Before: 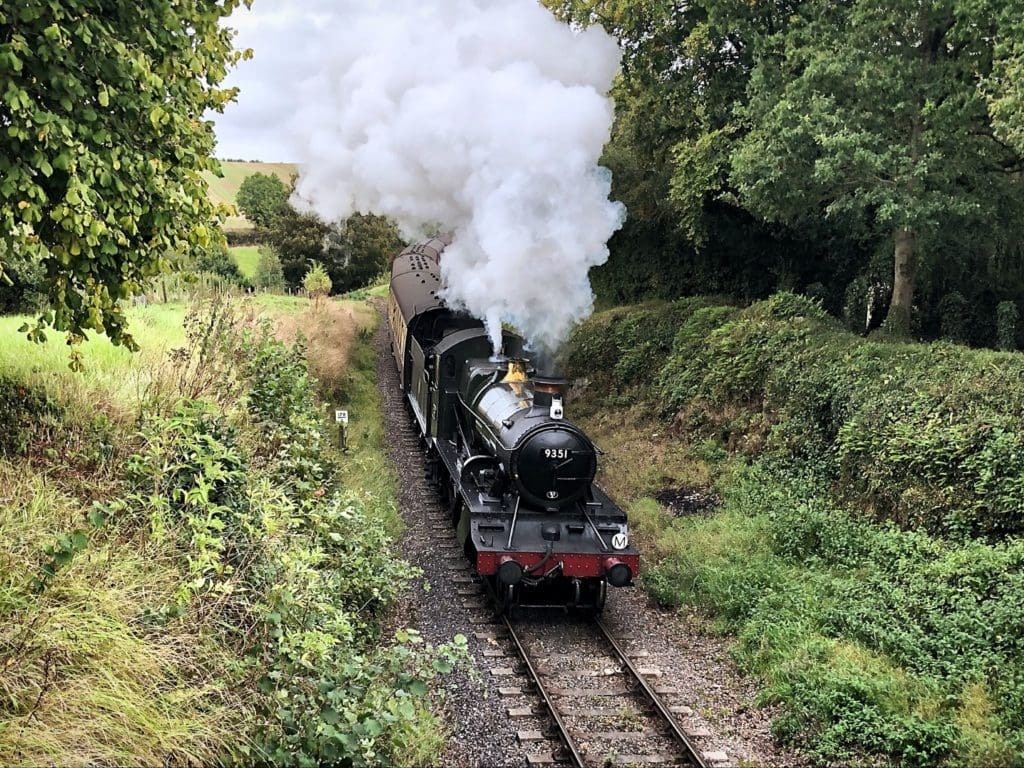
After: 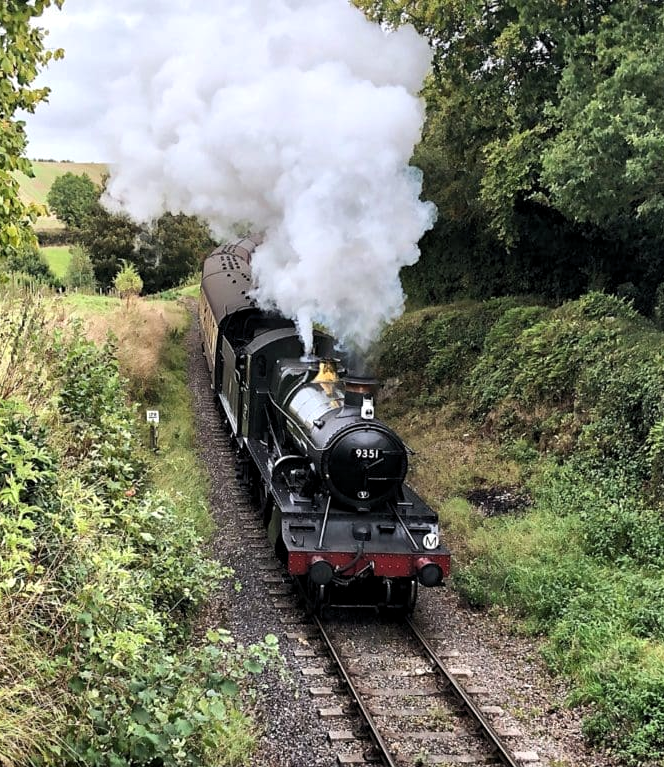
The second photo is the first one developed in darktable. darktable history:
crop and rotate: left 18.523%, right 16.542%
tone equalizer: edges refinement/feathering 500, mask exposure compensation -1.57 EV, preserve details no
levels: levels [0.016, 0.492, 0.969]
